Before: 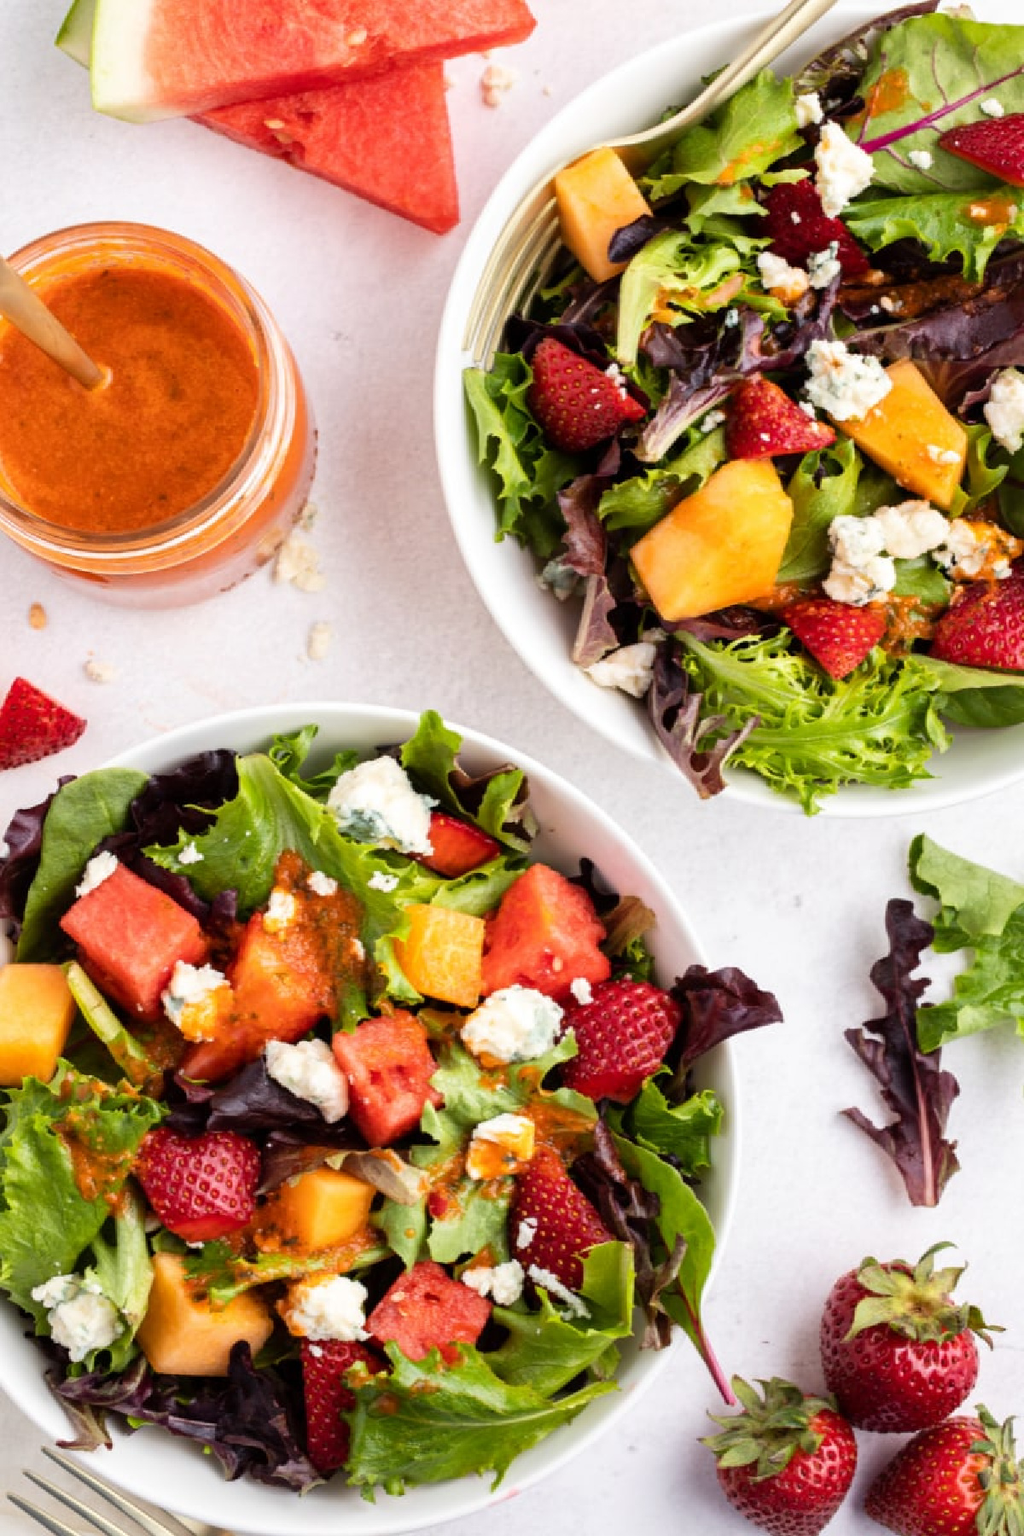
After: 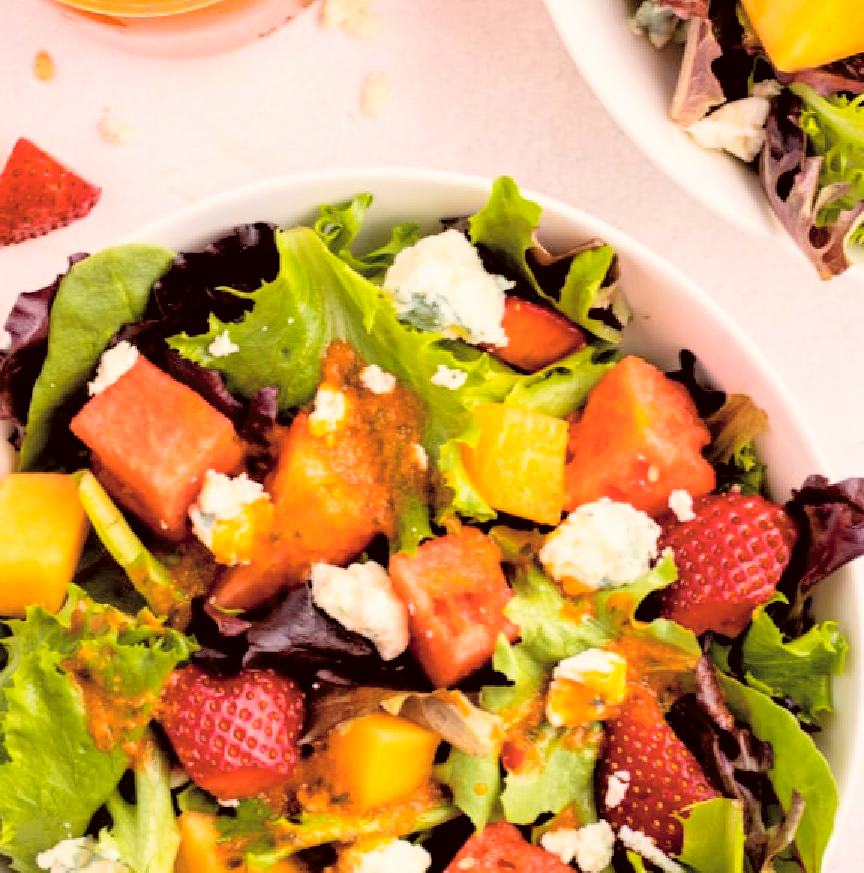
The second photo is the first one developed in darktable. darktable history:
exposure: black level correction 0.007, compensate highlight preservation false
crop: top 36.498%, right 27.964%, bottom 14.995%
global tonemap: drago (0.7, 100)
color correction: highlights a* 6.27, highlights b* 8.19, shadows a* 5.94, shadows b* 7.23, saturation 0.9
color balance rgb: perceptual saturation grading › global saturation 20%, global vibrance 20%
tone equalizer: on, module defaults
